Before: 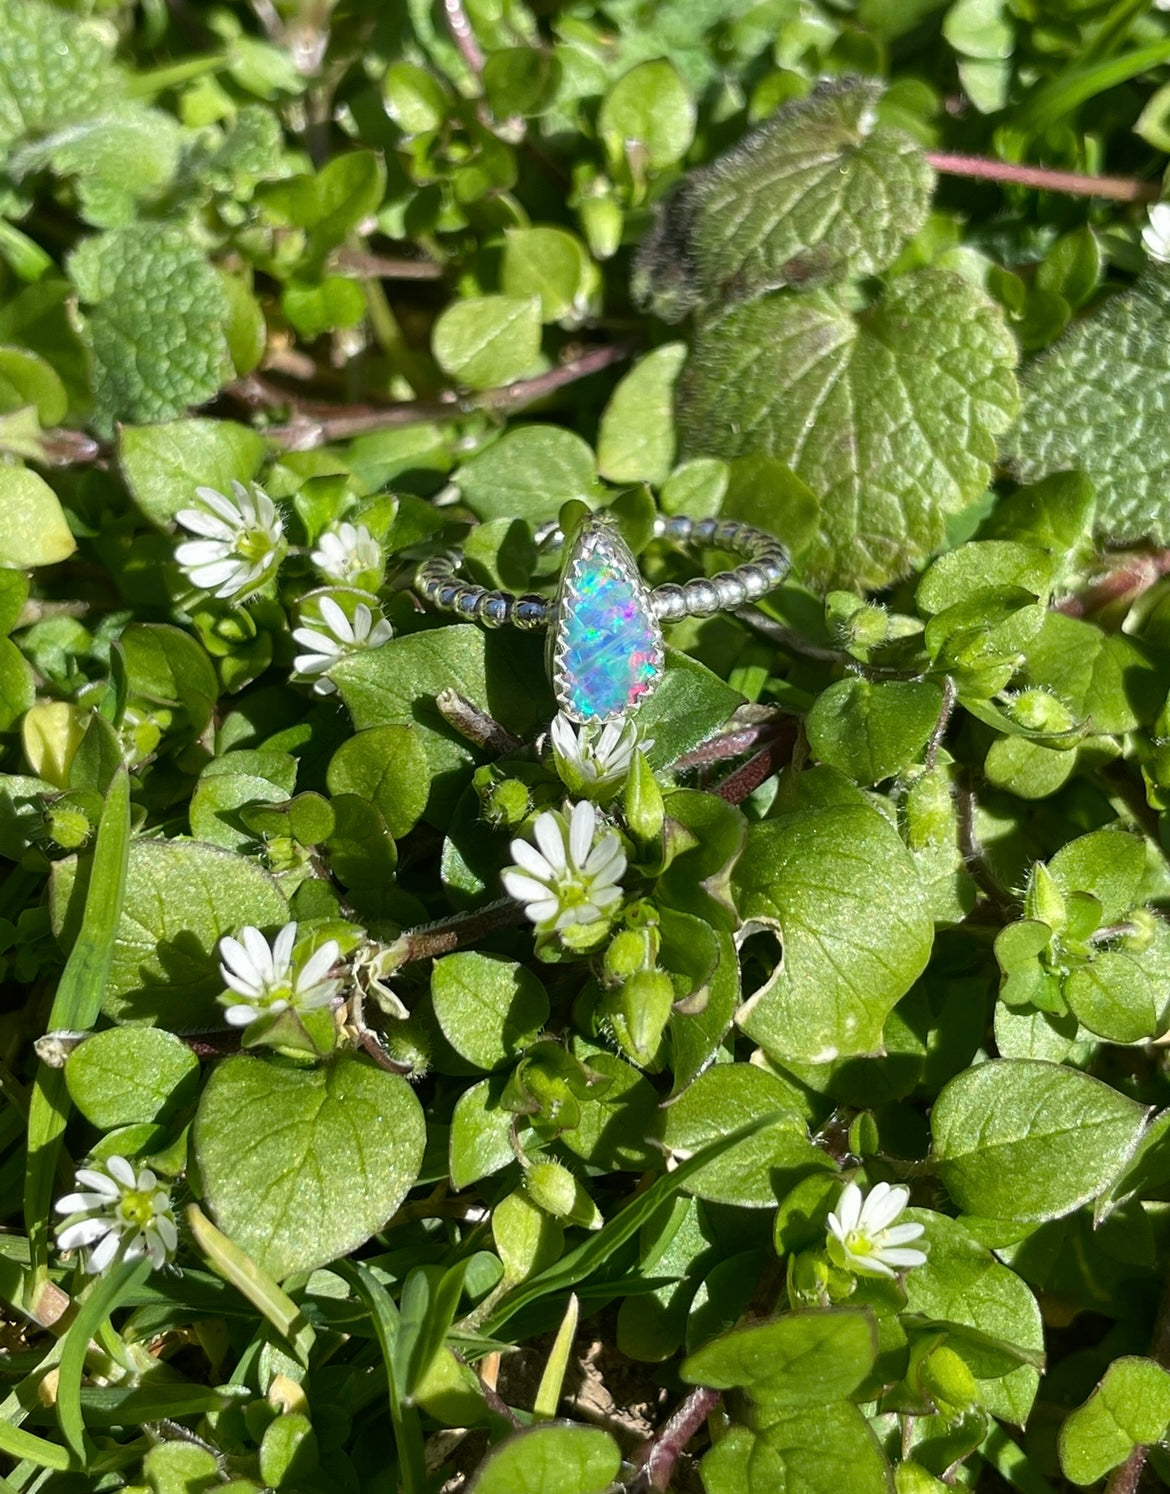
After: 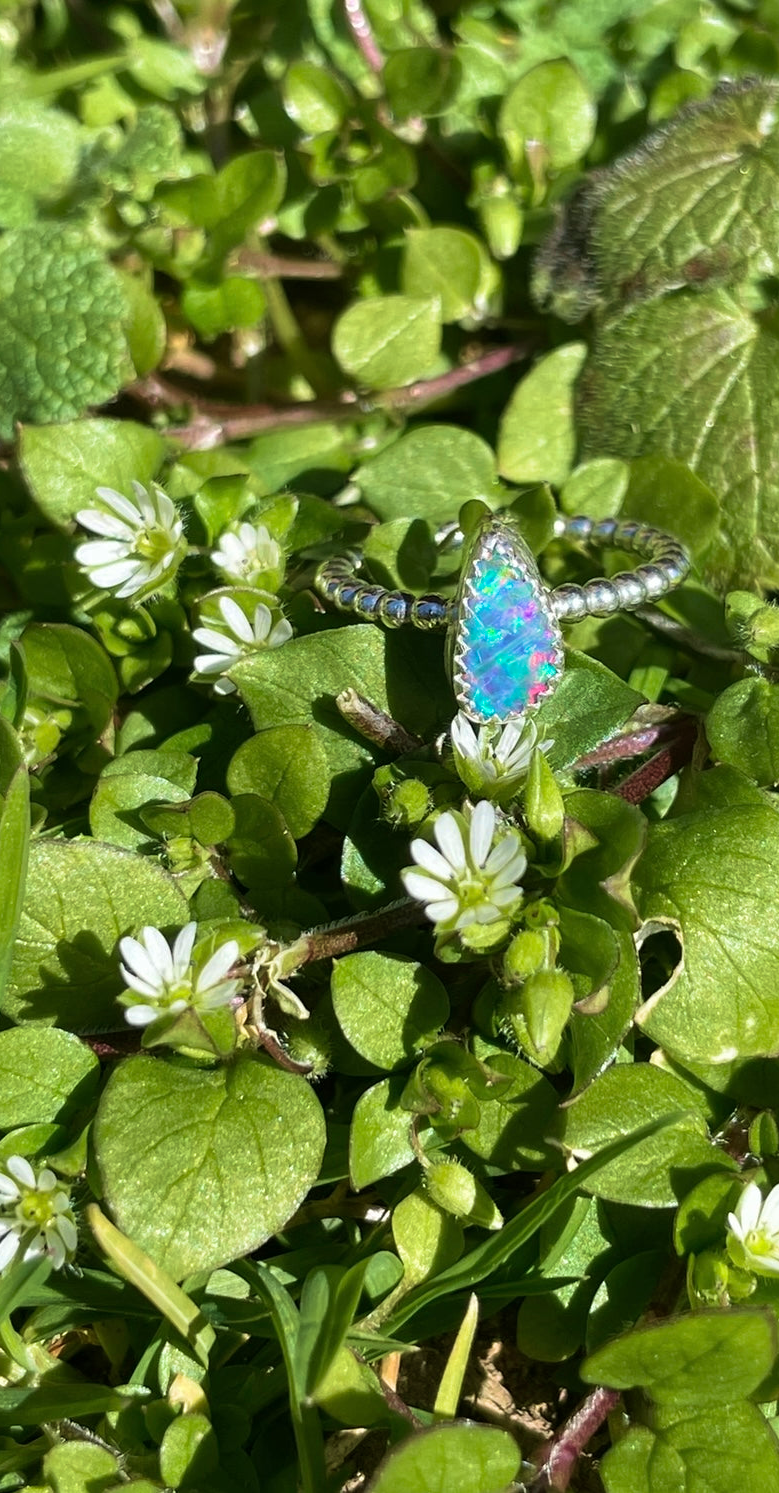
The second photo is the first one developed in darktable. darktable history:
crop and rotate: left 8.551%, right 24.798%
velvia: strength 44.57%
